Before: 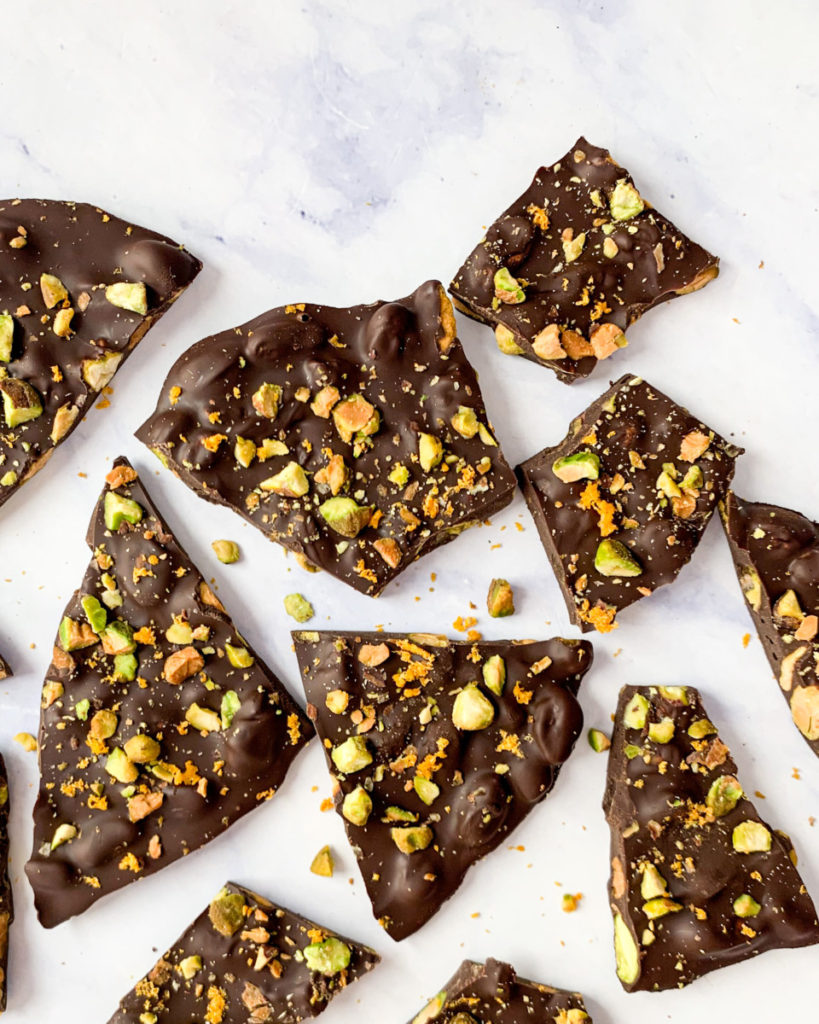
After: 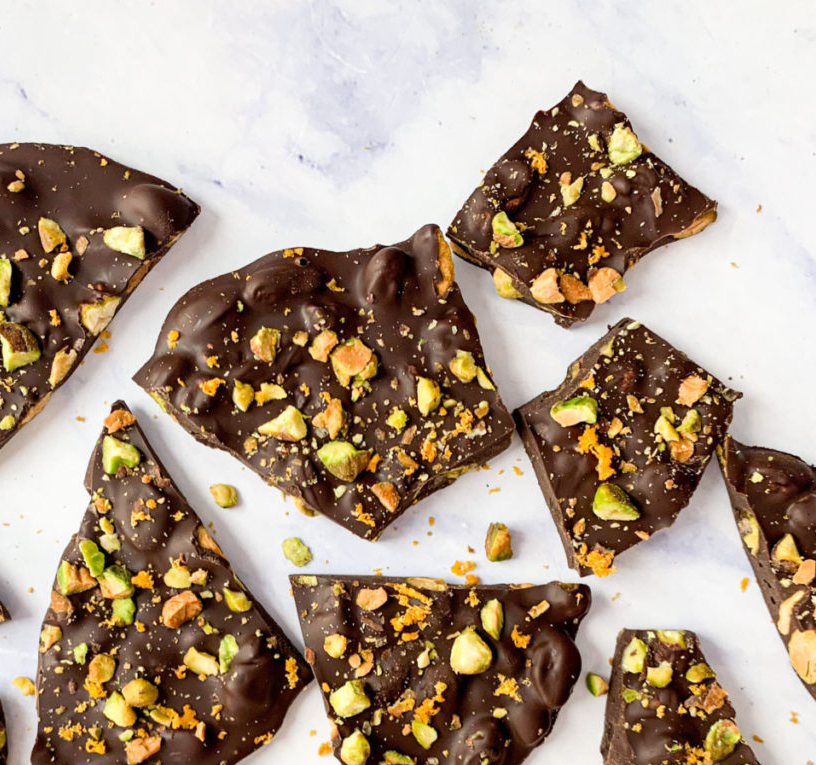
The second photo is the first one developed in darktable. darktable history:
crop: left 0.346%, top 5.502%, bottom 19.789%
